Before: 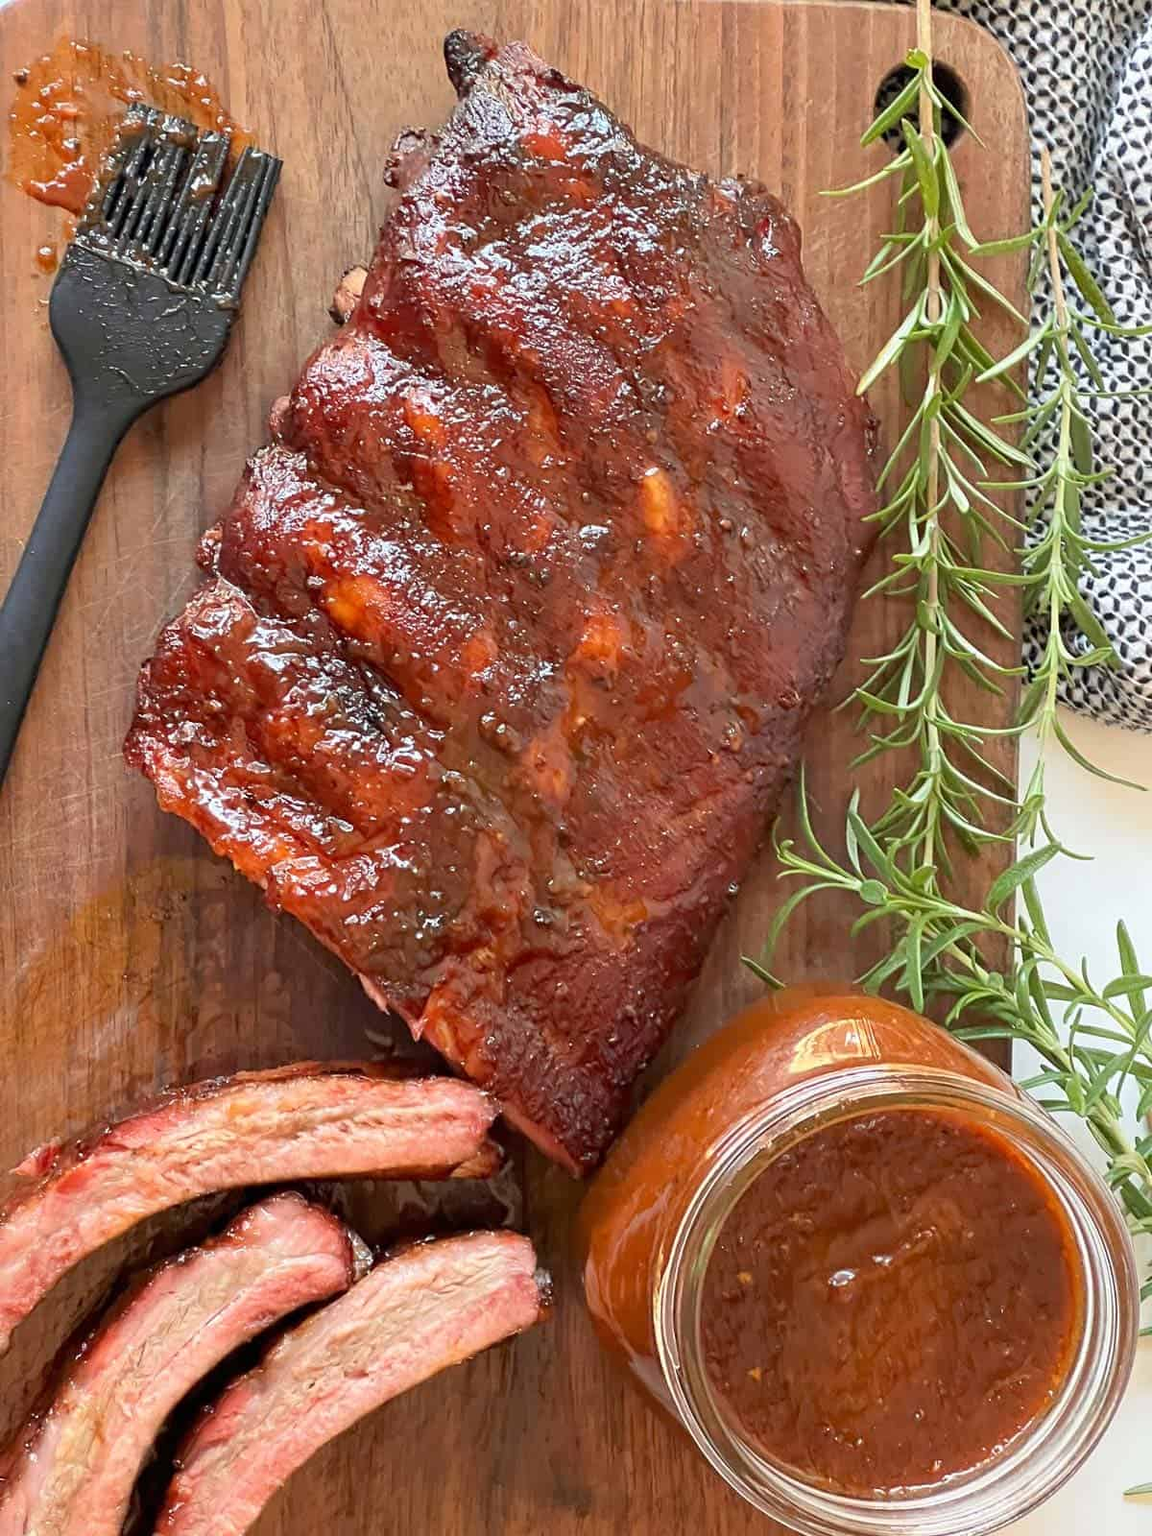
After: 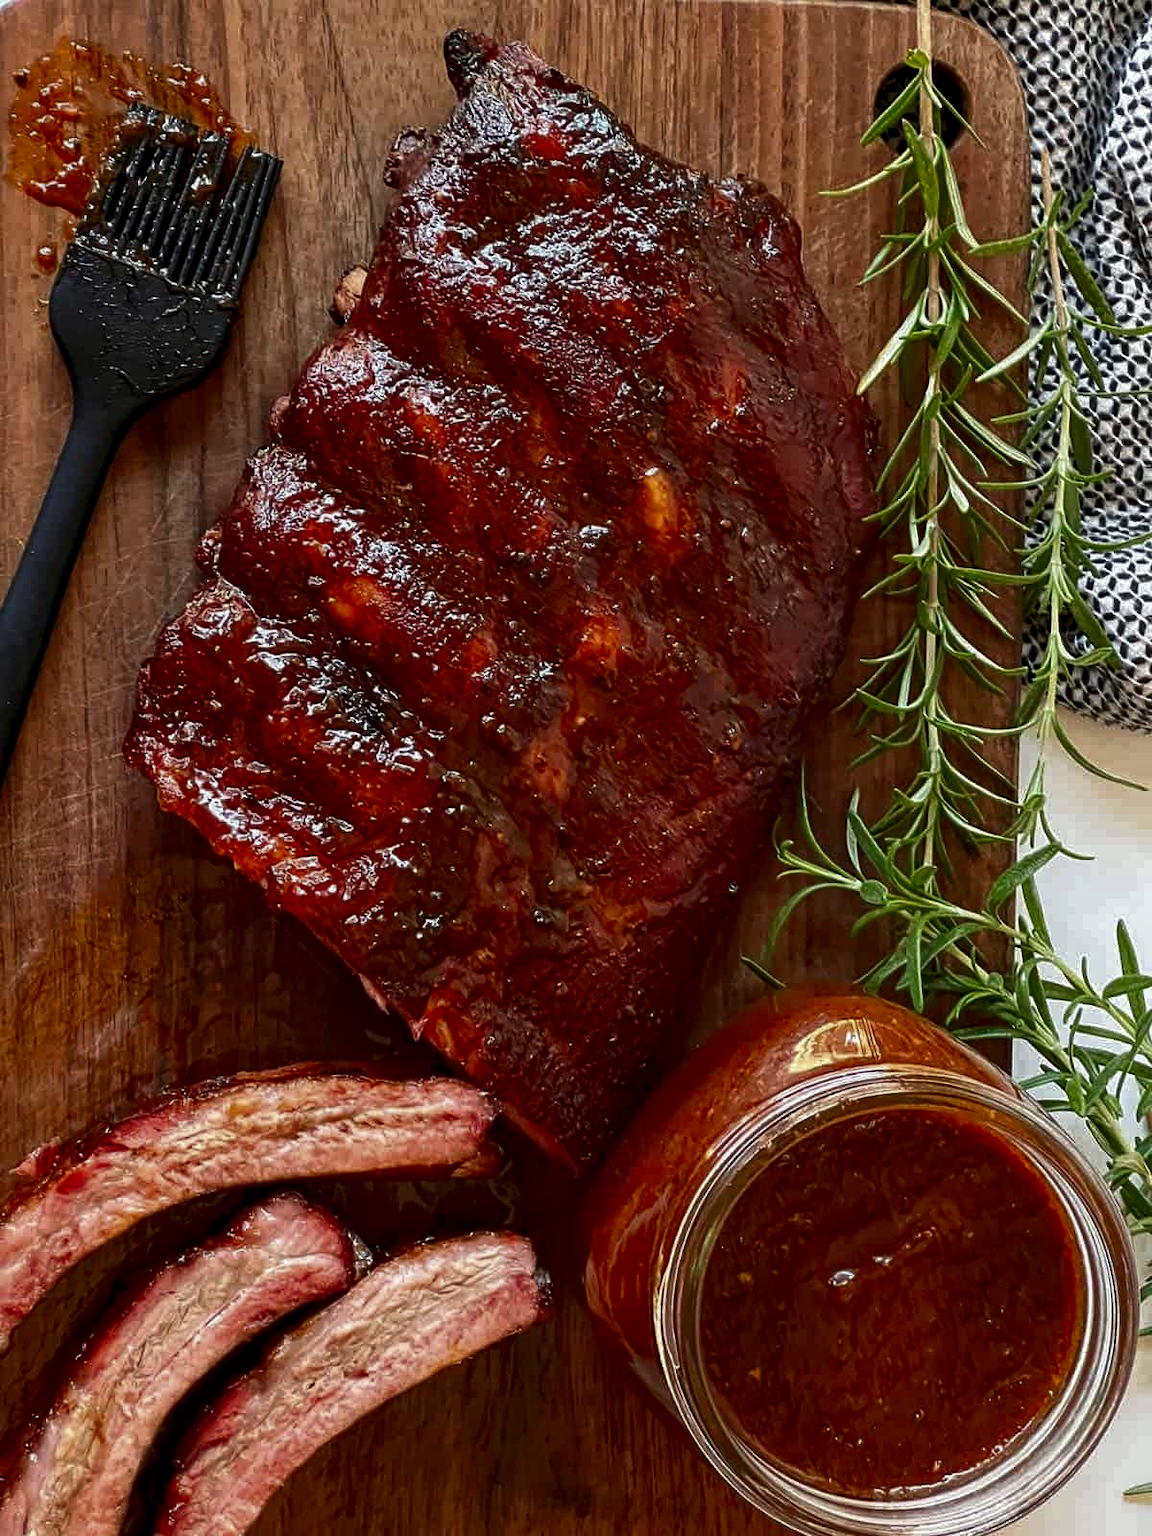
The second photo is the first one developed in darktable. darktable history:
contrast brightness saturation: brightness -0.529
local contrast: highlights 93%, shadows 84%, detail 160%, midtone range 0.2
